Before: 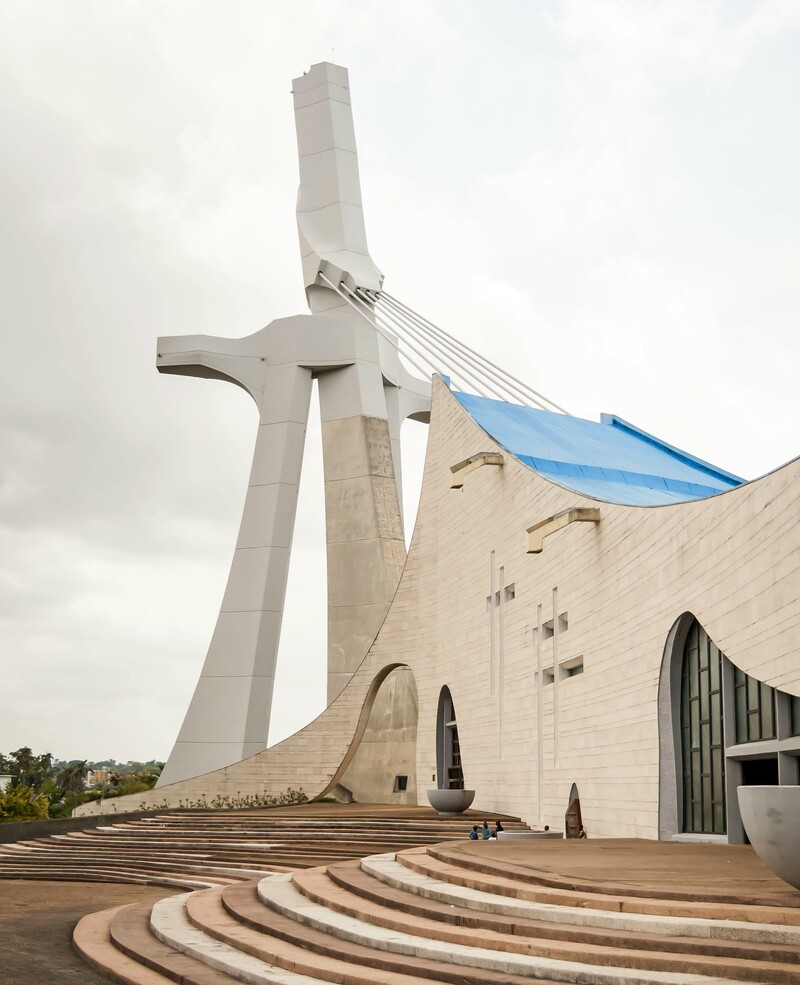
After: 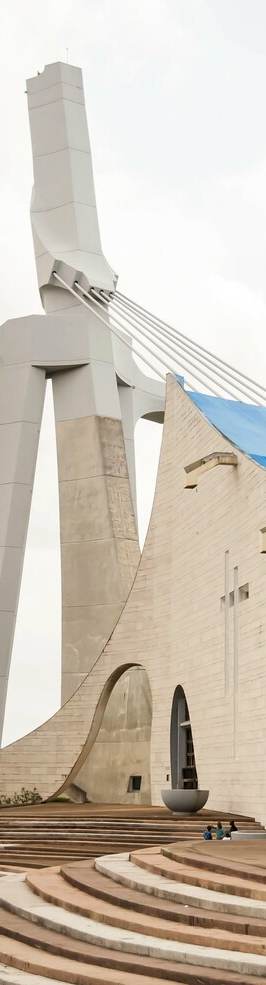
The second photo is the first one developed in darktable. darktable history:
crop: left 33.36%, right 33.36%
